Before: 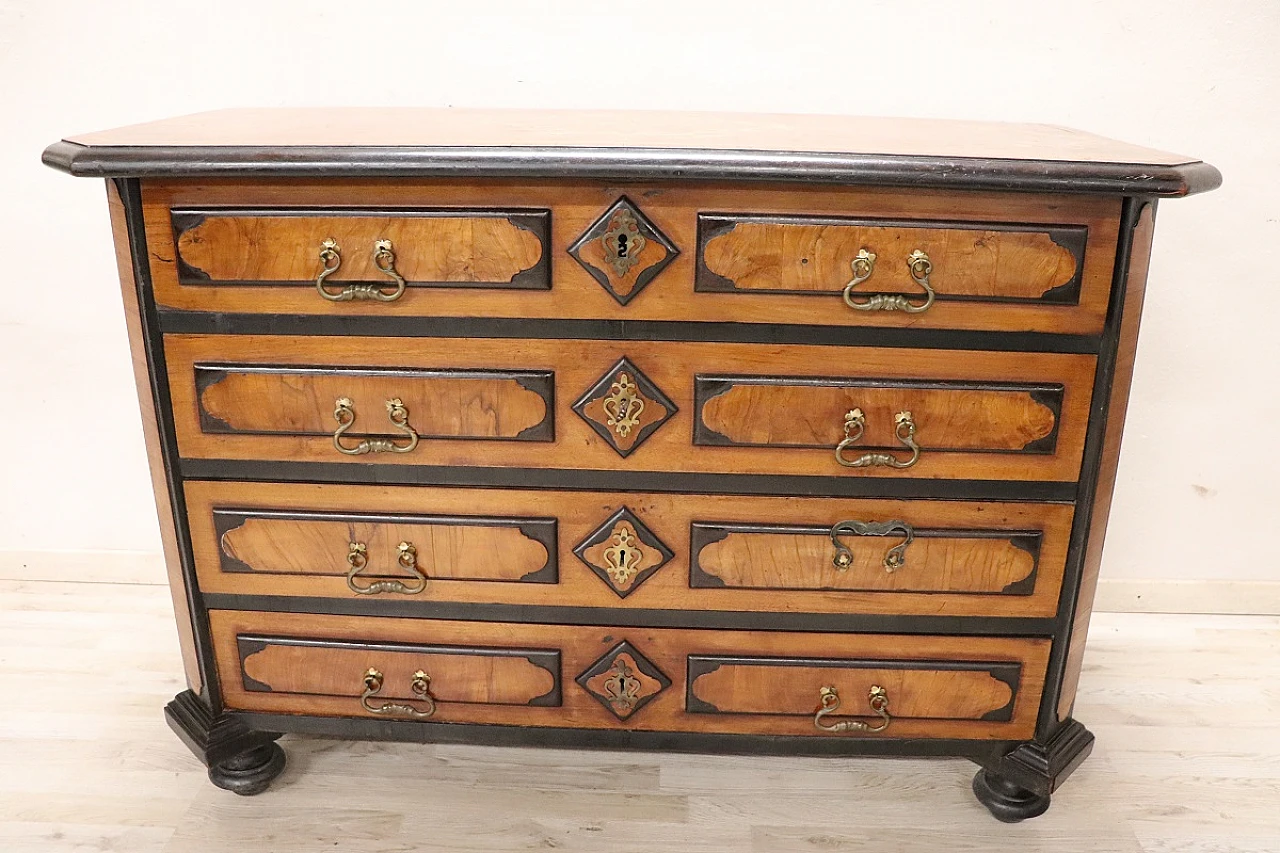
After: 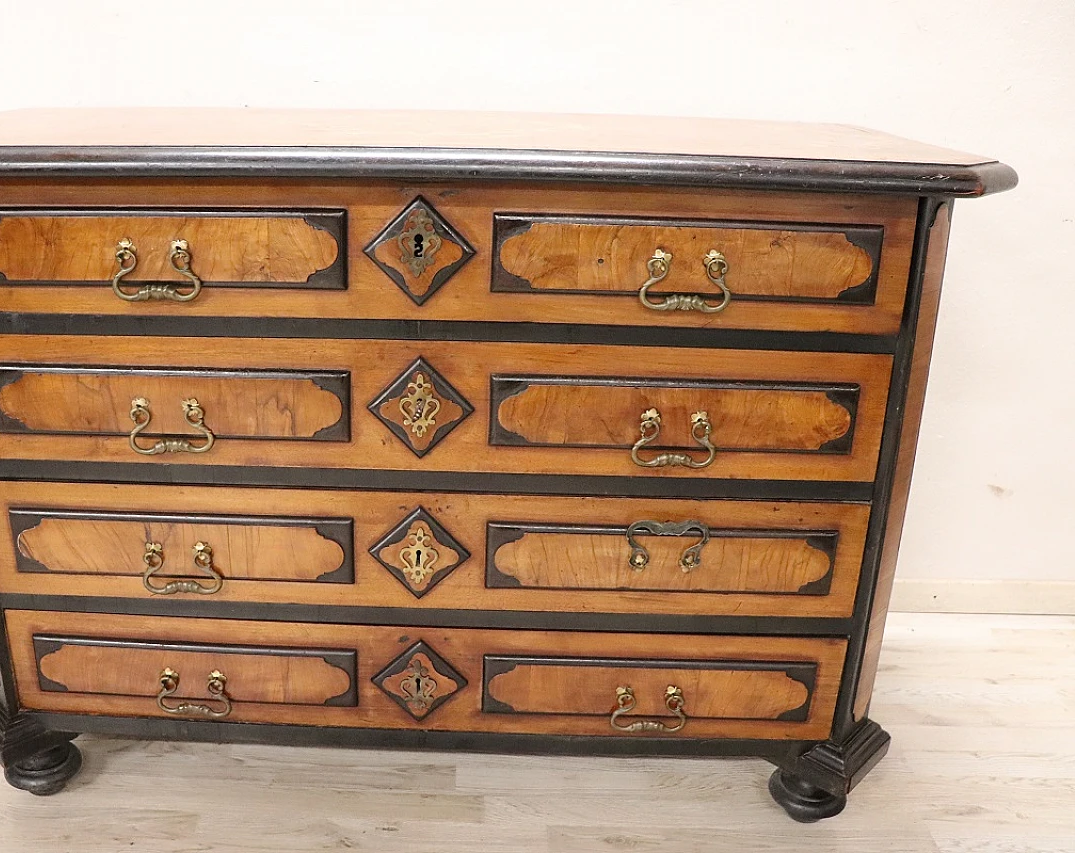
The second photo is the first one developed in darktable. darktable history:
tone equalizer: on, module defaults
crop: left 15.99%
